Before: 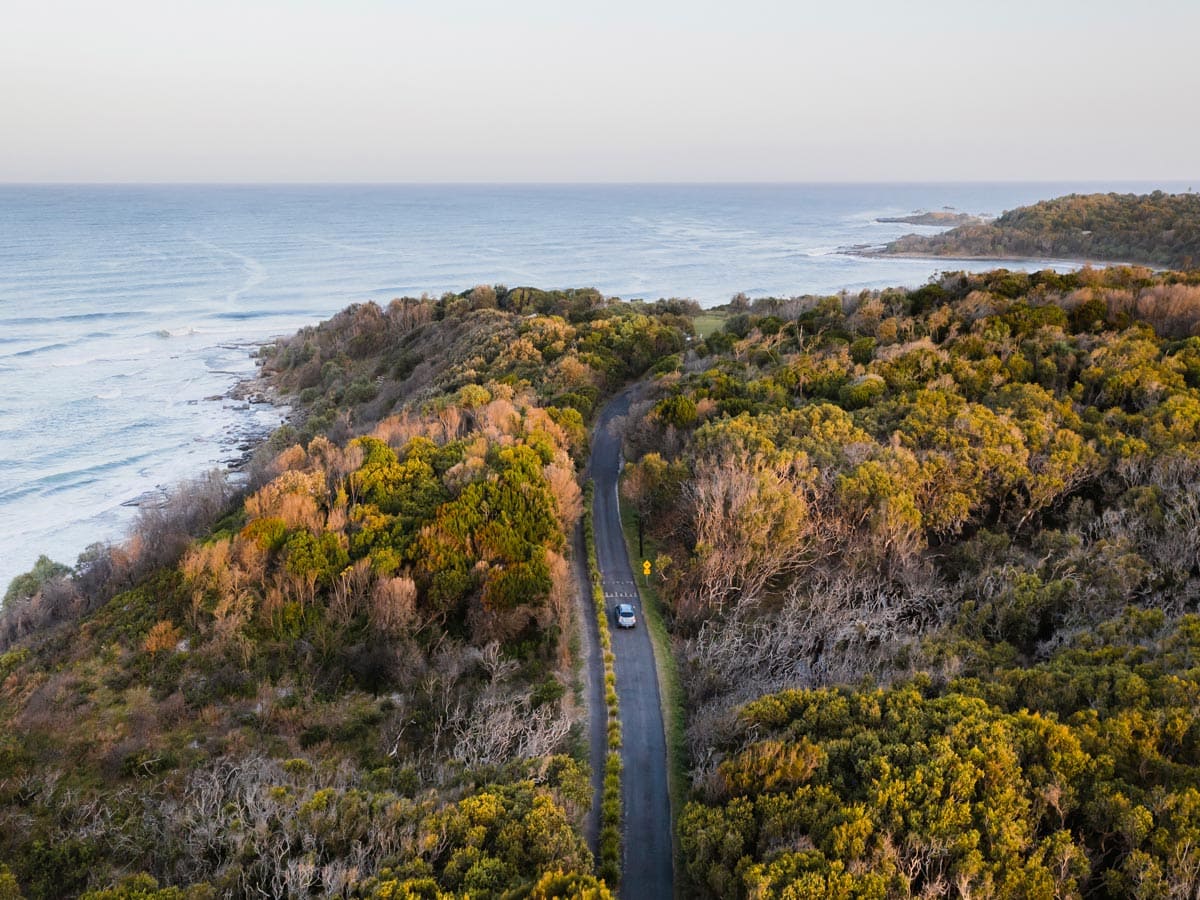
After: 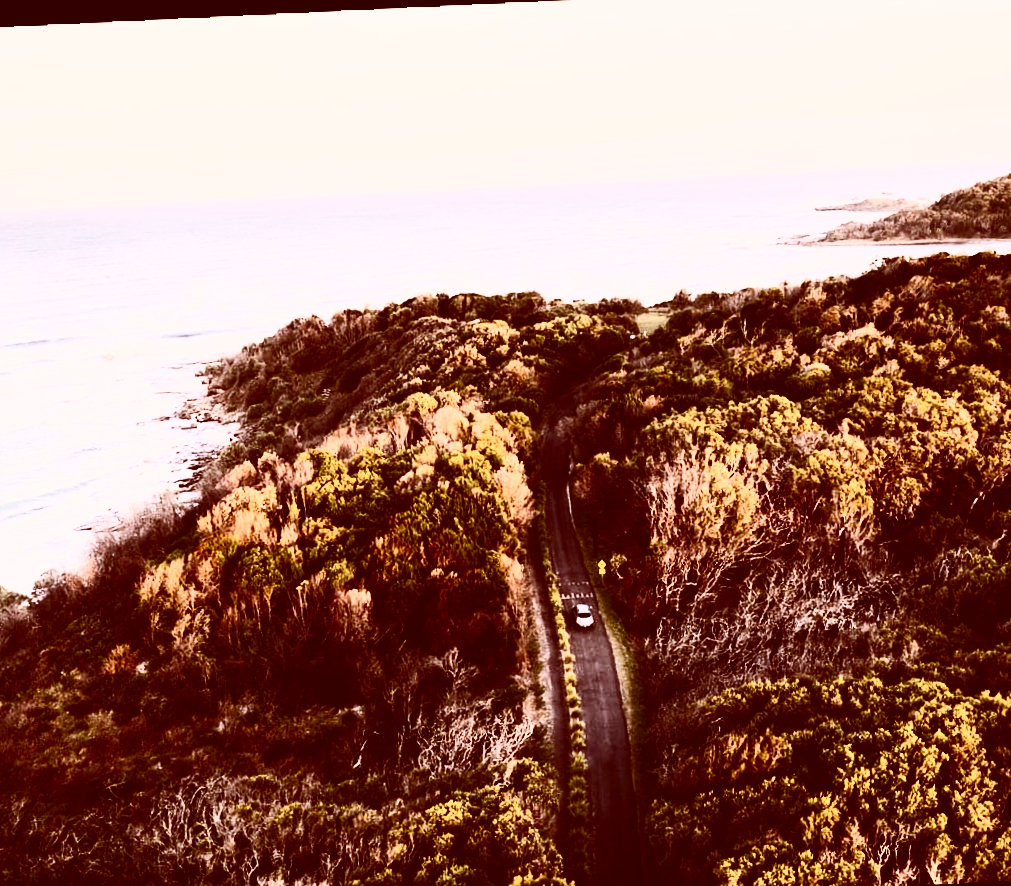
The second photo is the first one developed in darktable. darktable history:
contrast brightness saturation: contrast 0.93, brightness 0.2
rotate and perspective: rotation -1.75°, automatic cropping off
crop and rotate: angle 1°, left 4.281%, top 0.642%, right 11.383%, bottom 2.486%
color correction: highlights a* 9.03, highlights b* 8.71, shadows a* 40, shadows b* 40, saturation 0.8
